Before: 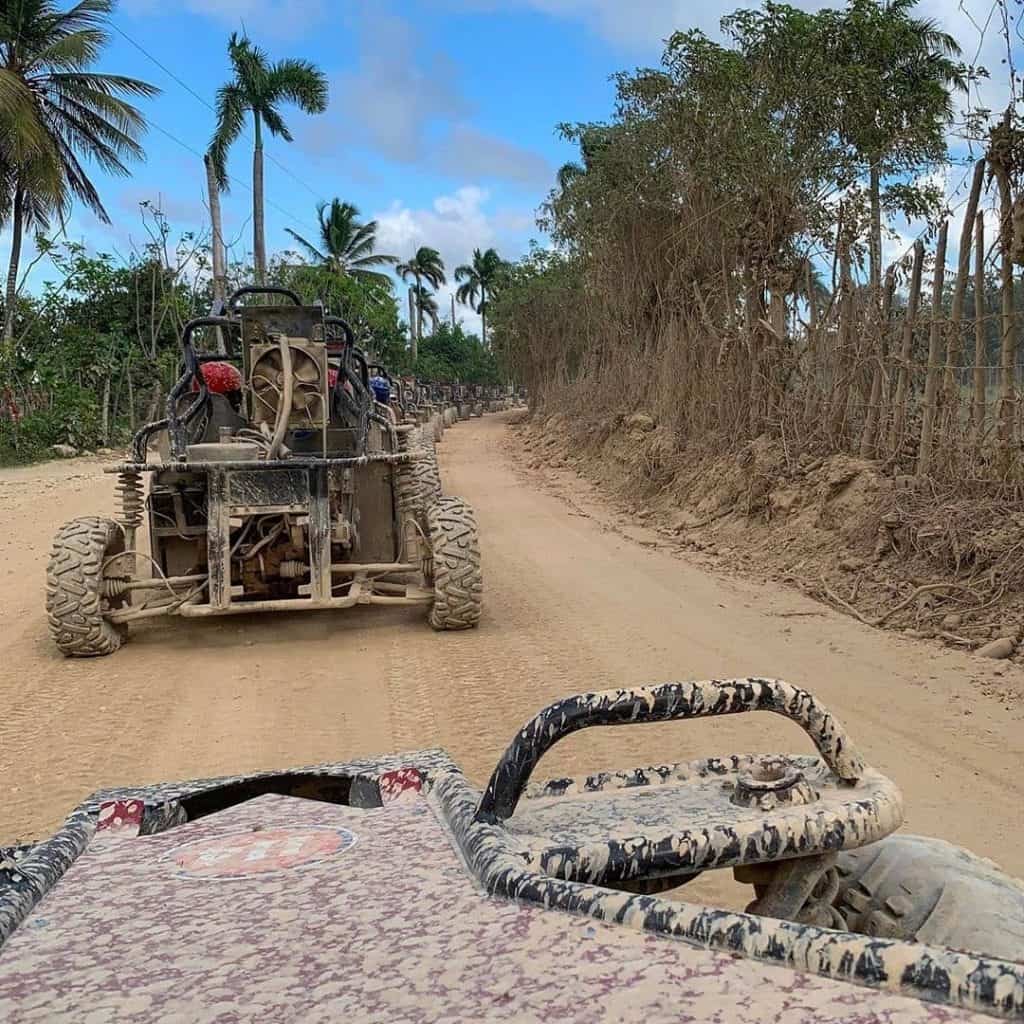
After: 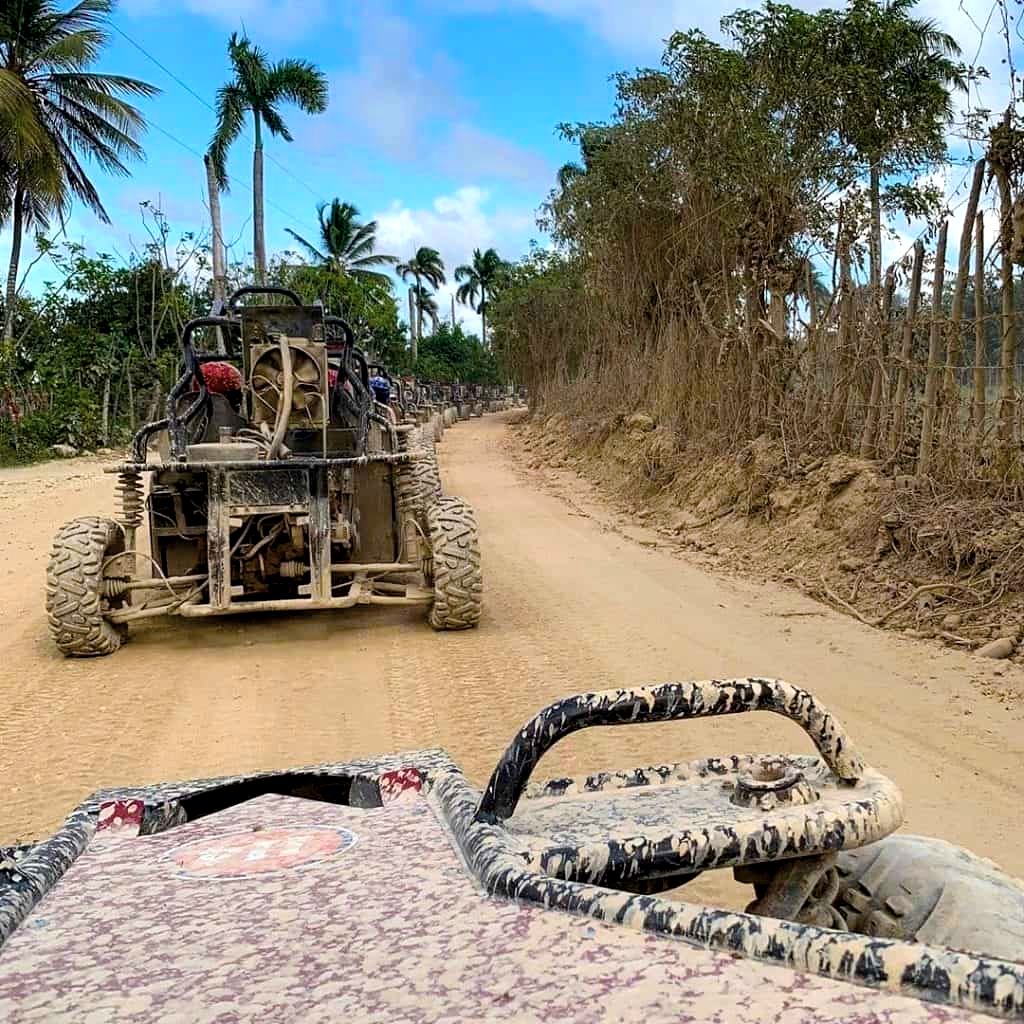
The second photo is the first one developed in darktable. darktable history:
contrast brightness saturation: contrast 0.101, saturation -0.363
color balance rgb: global offset › luminance -0.482%, linear chroma grading › global chroma 24.468%, perceptual saturation grading › global saturation 36.927%, perceptual saturation grading › shadows 34.616%, global vibrance 11.072%
tone equalizer: -8 EV -0.377 EV, -7 EV -0.371 EV, -6 EV -0.315 EV, -5 EV -0.258 EV, -3 EV 0.247 EV, -2 EV 0.353 EV, -1 EV 0.392 EV, +0 EV 0.399 EV, mask exposure compensation -0.508 EV
